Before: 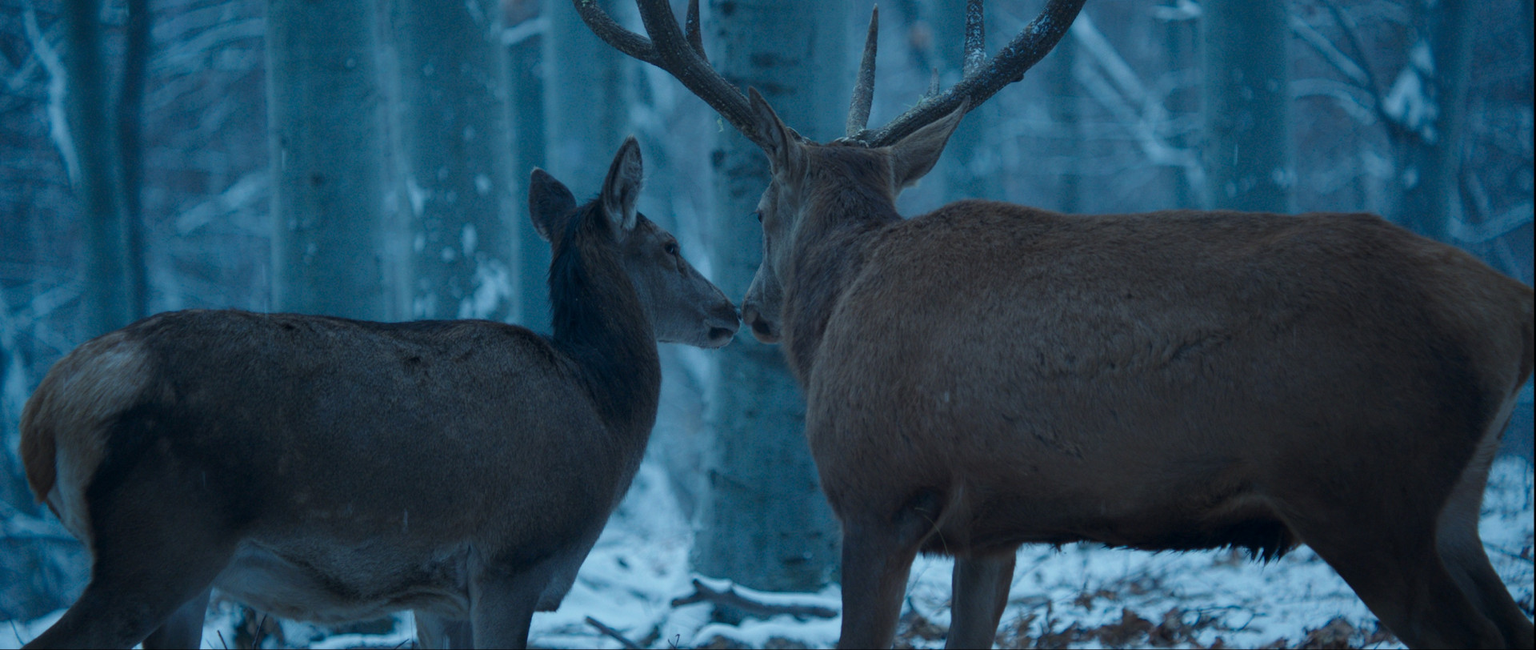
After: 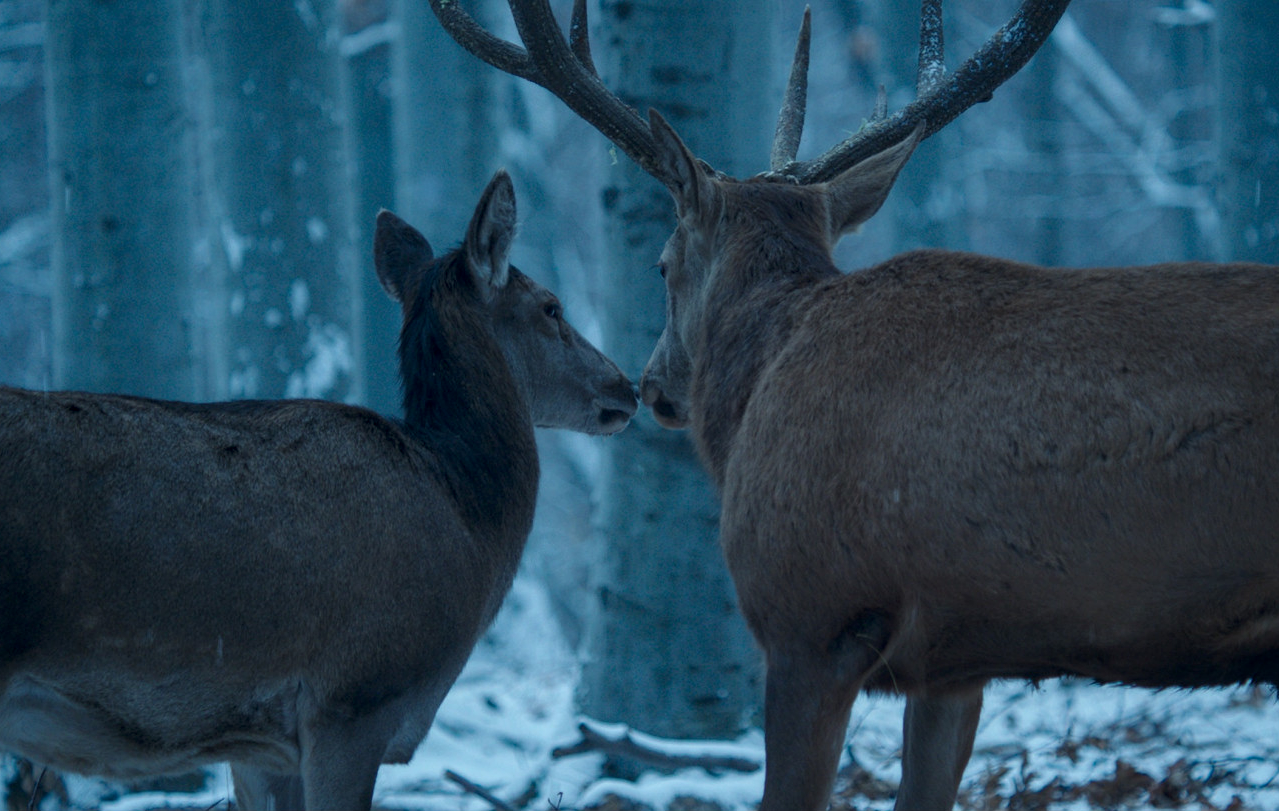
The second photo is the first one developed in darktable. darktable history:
crop and rotate: left 14.997%, right 18.347%
local contrast: on, module defaults
